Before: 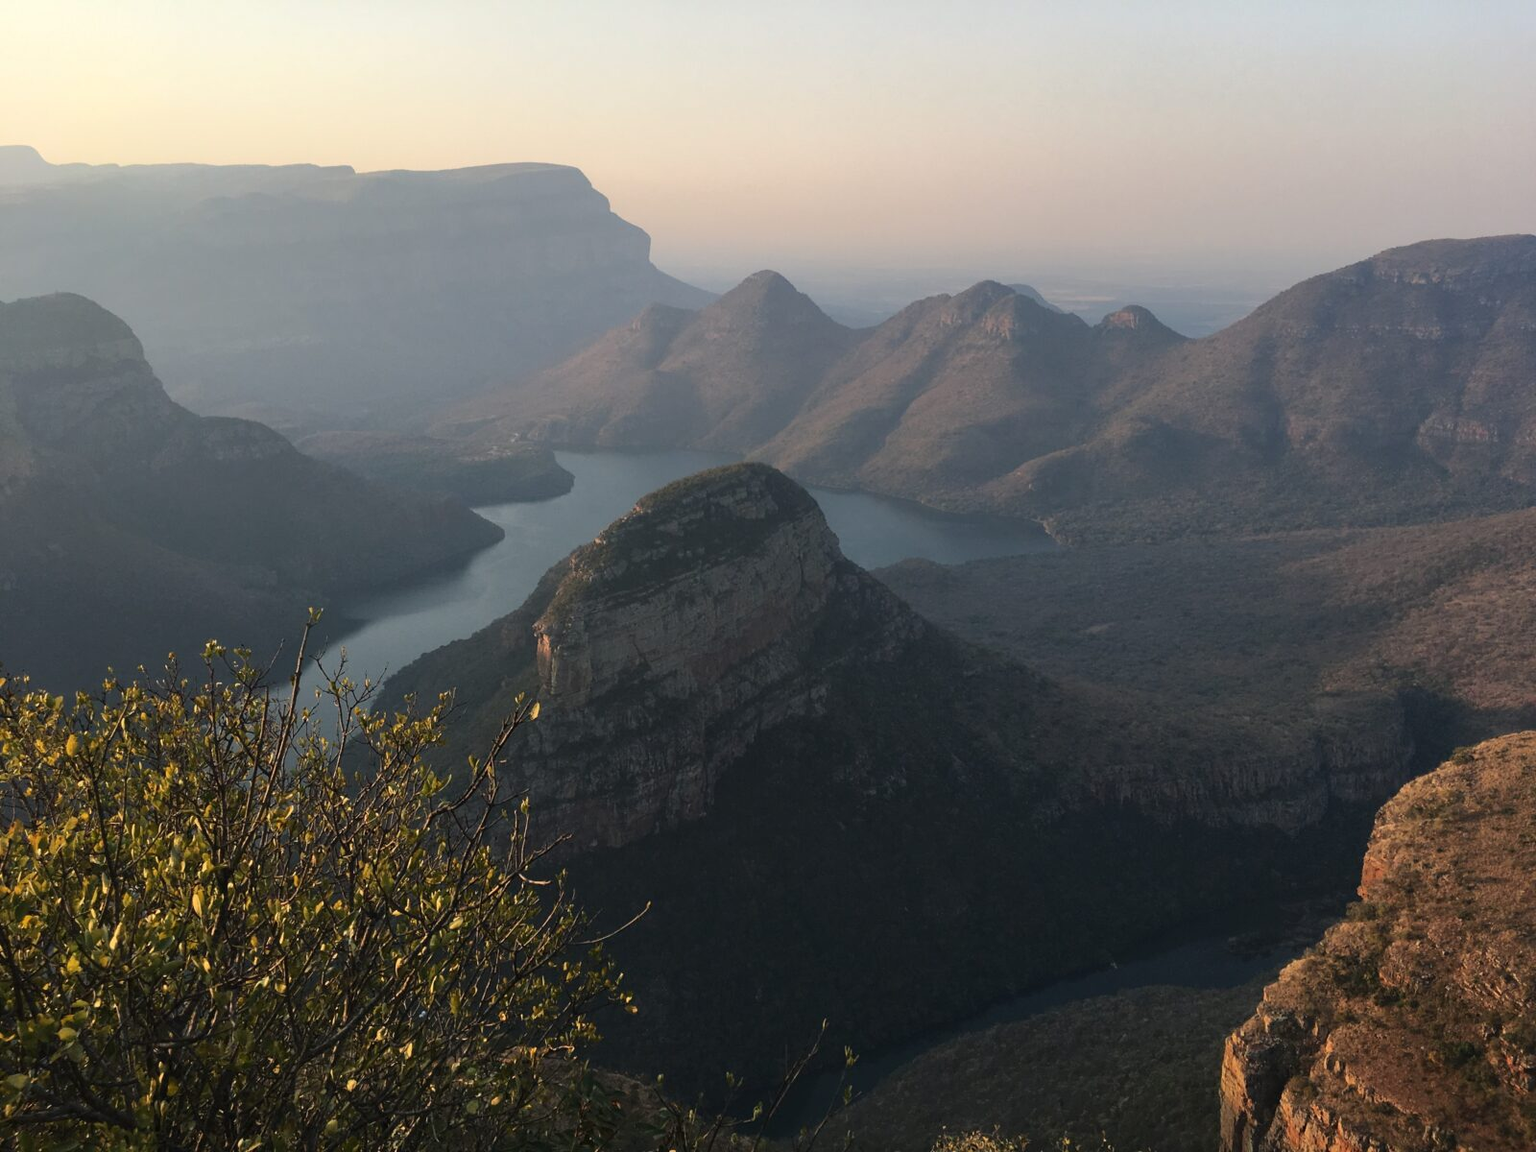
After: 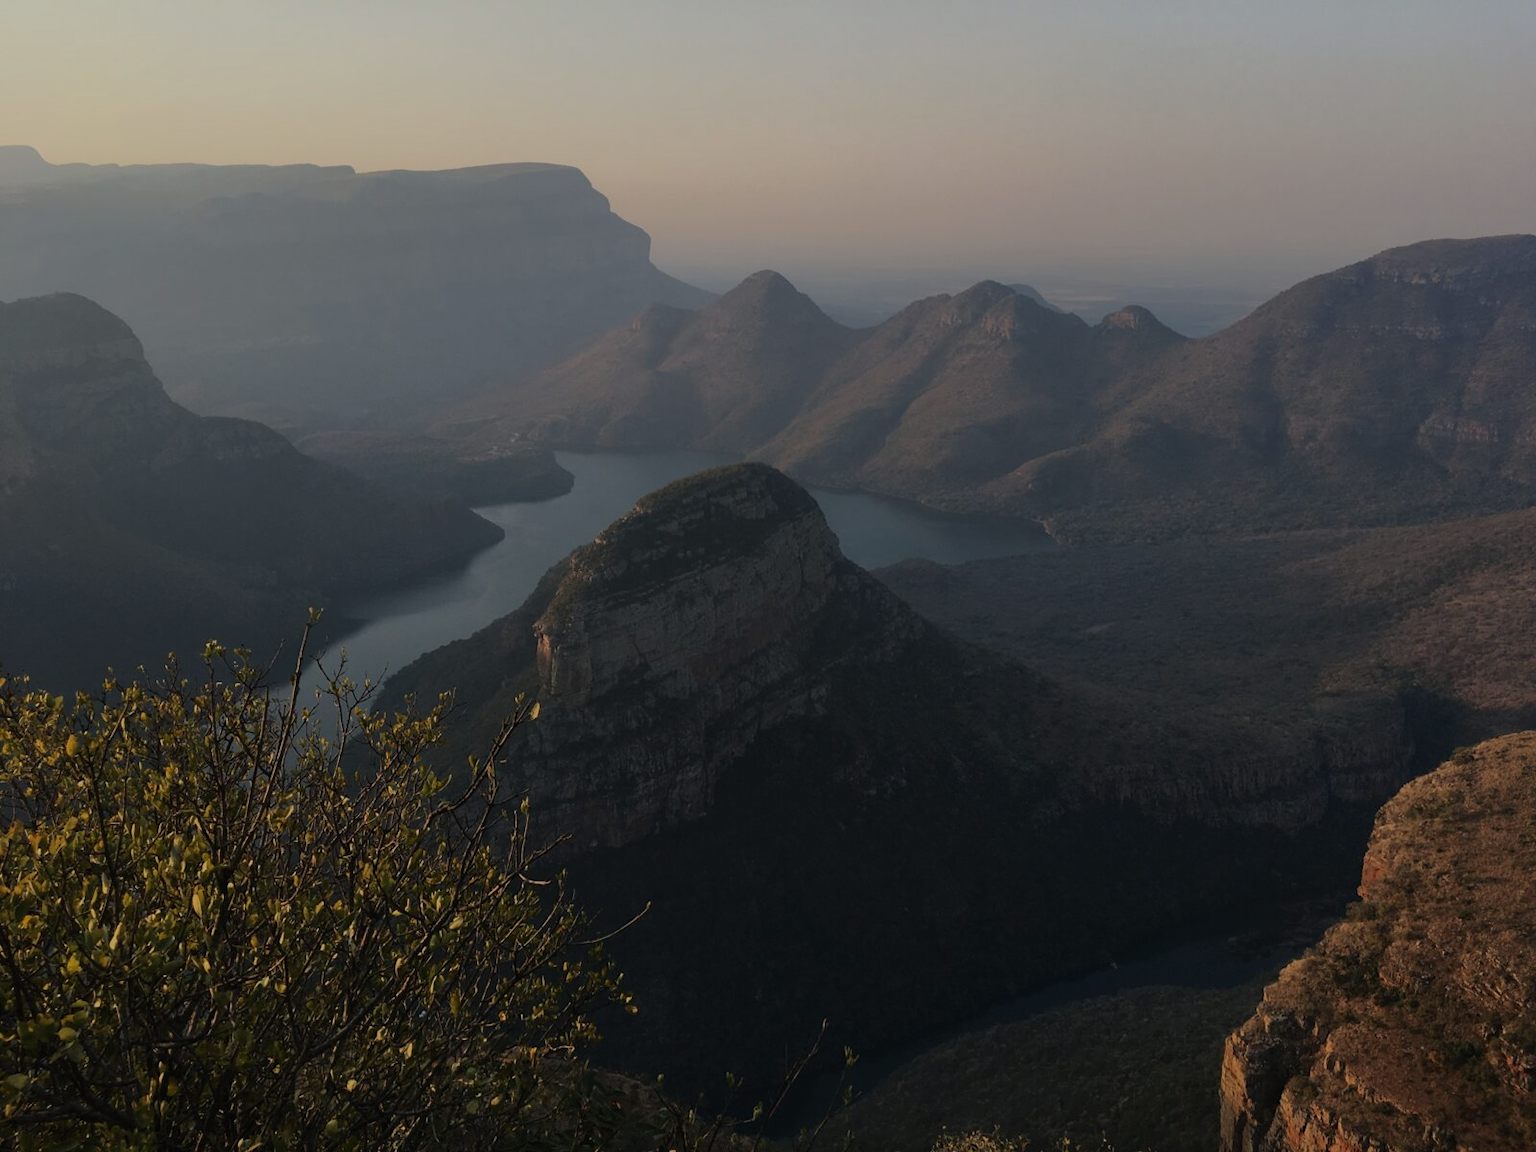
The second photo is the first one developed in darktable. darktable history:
exposure: exposure -1 EV, compensate highlight preservation false
